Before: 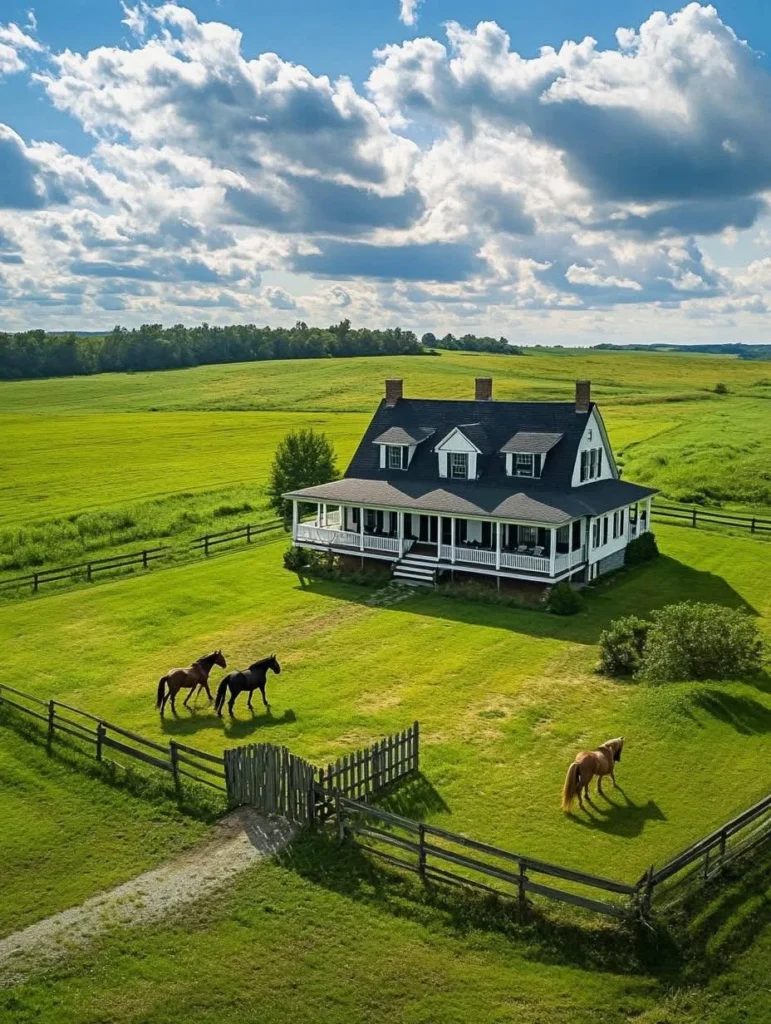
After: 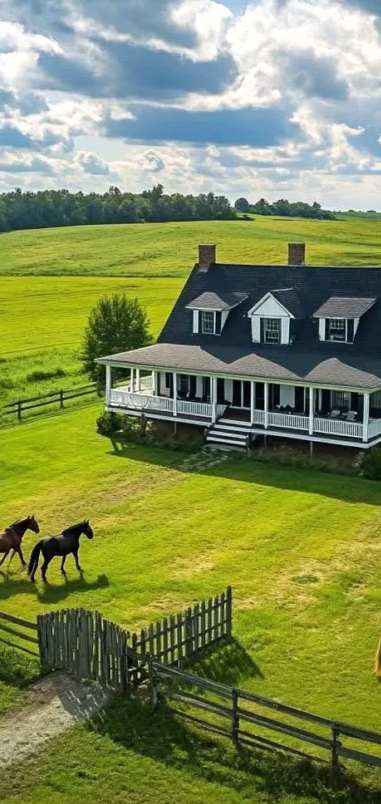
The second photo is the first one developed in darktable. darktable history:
exposure: exposure 0.207 EV, compensate highlight preservation false
crop and rotate: angle 0.02°, left 24.353%, top 13.219%, right 26.156%, bottom 8.224%
